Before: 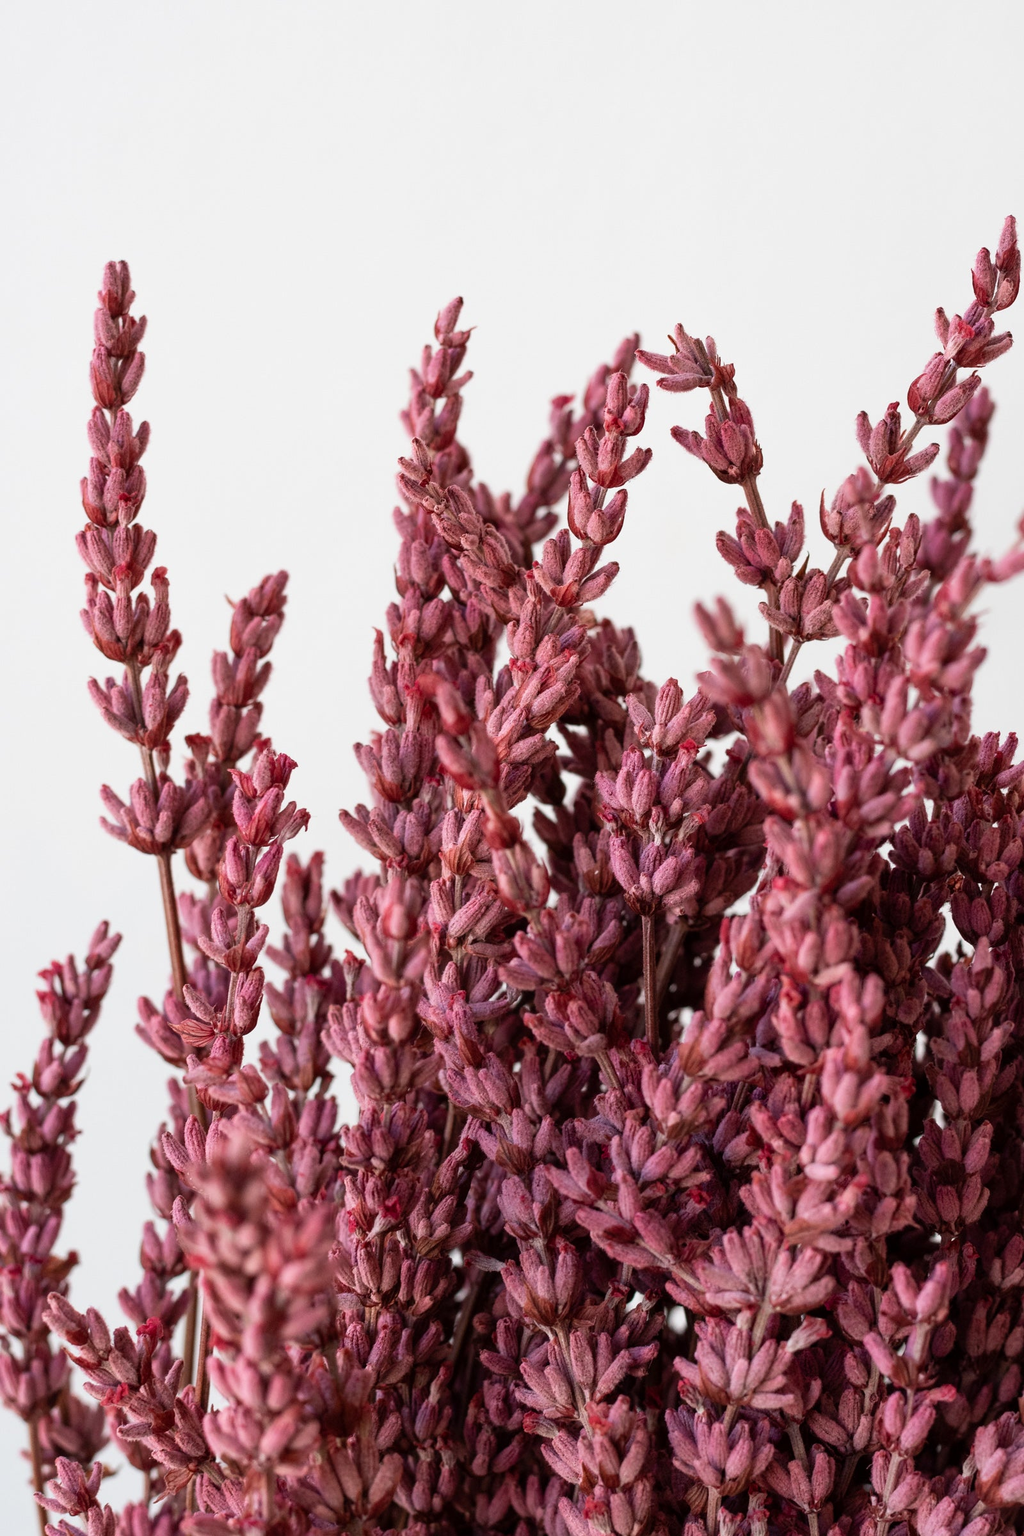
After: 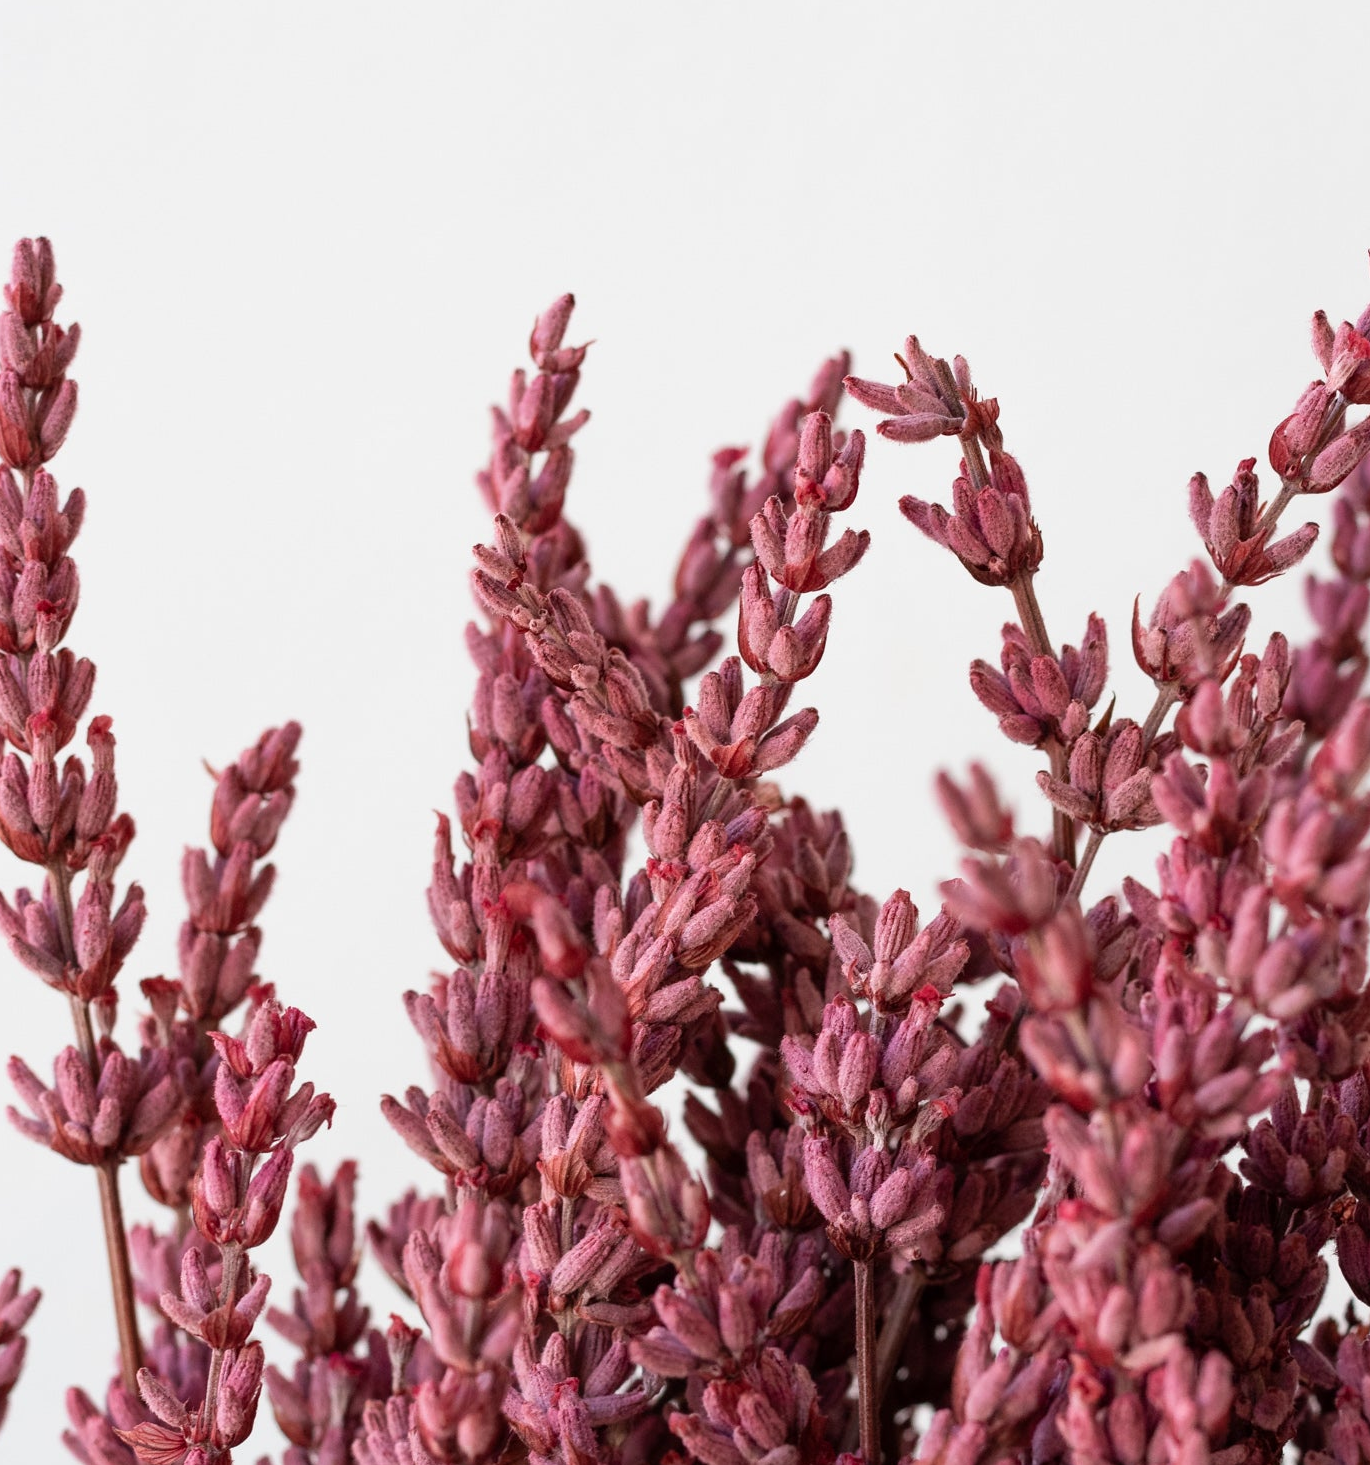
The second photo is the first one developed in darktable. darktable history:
crop and rotate: left 9.352%, top 7.102%, right 4.992%, bottom 31.842%
